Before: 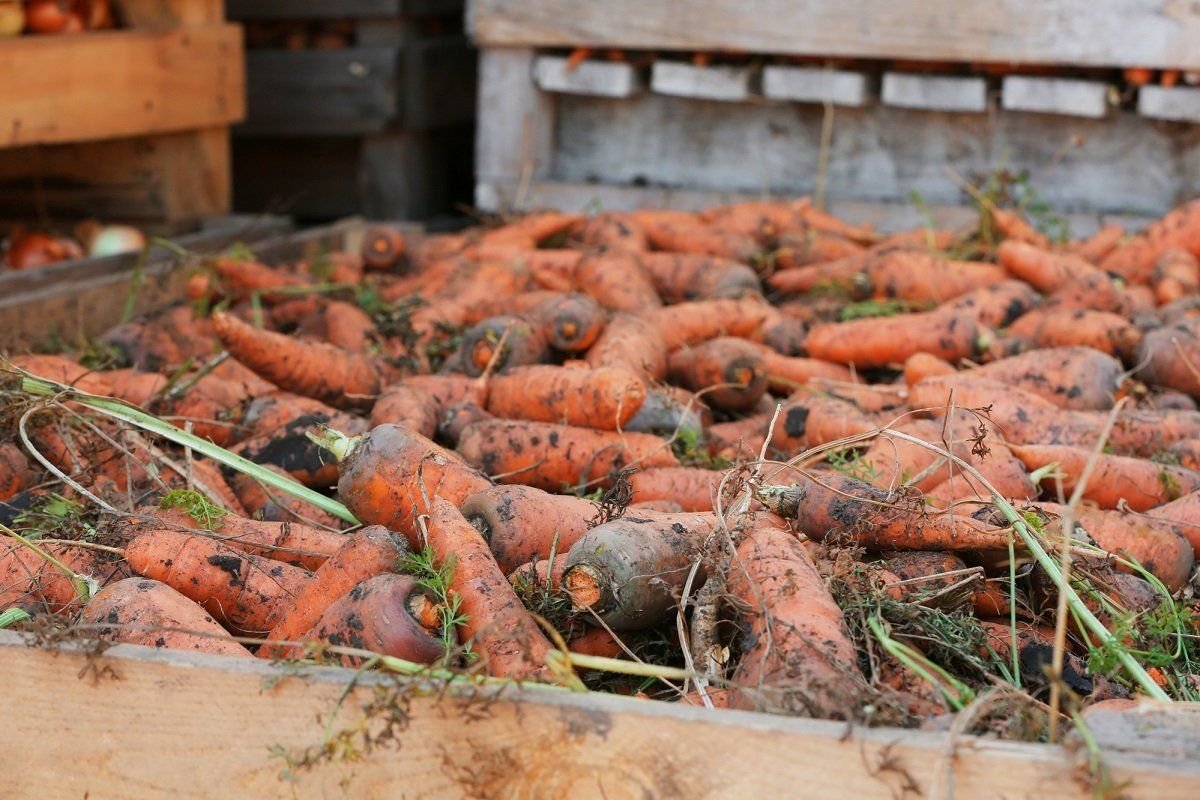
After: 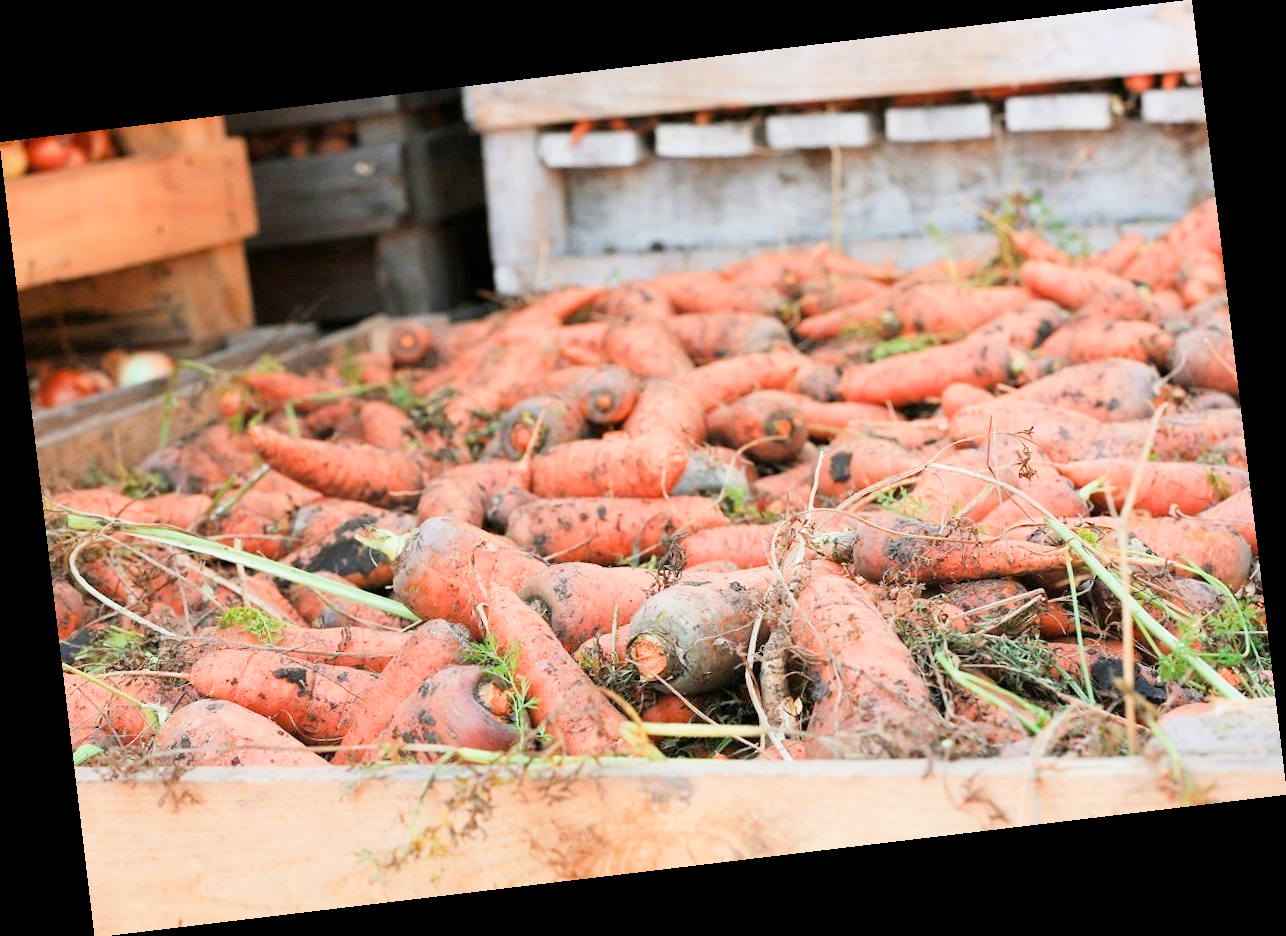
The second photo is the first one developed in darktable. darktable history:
exposure: black level correction 0, exposure 1.675 EV, compensate exposure bias true, compensate highlight preservation false
filmic rgb: black relative exposure -7.65 EV, white relative exposure 4.56 EV, hardness 3.61
rotate and perspective: rotation -6.83°, automatic cropping off
